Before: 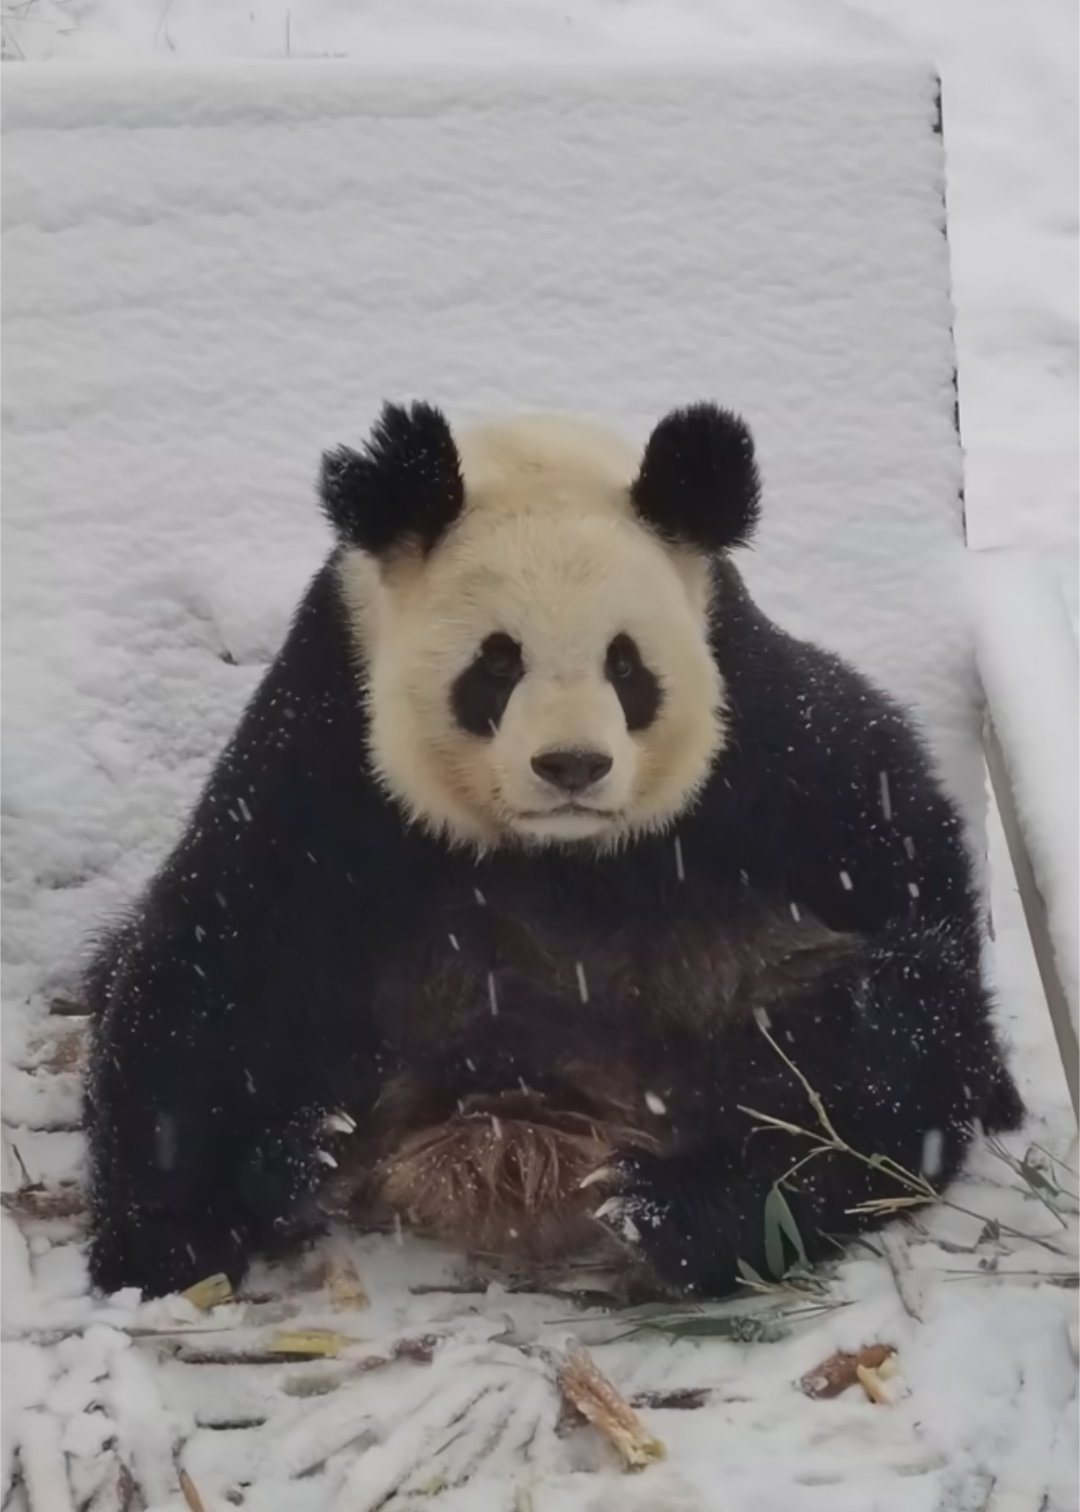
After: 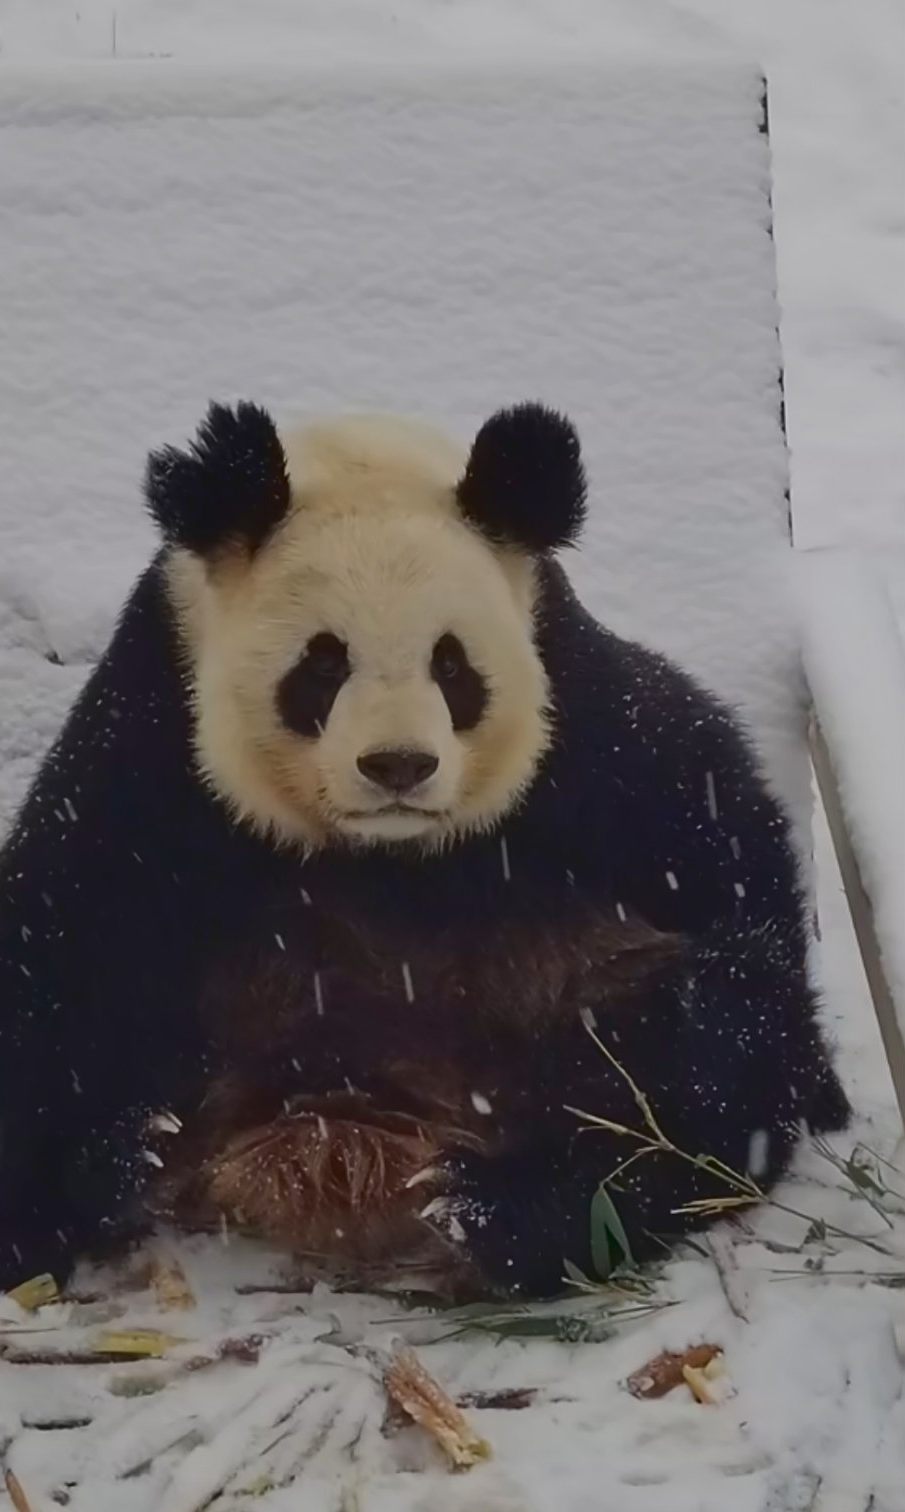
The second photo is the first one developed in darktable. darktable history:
crop: left 16.145%
sharpen: on, module defaults
contrast brightness saturation: contrast 0.21, brightness -0.11, saturation 0.21
color balance rgb: contrast -30%
